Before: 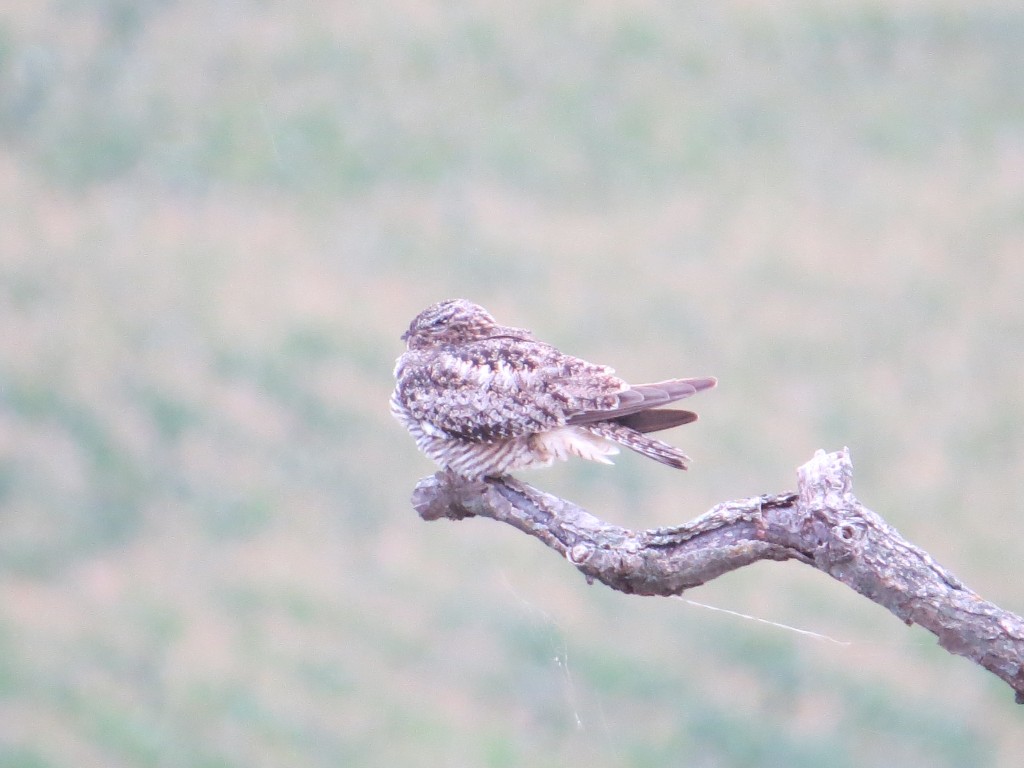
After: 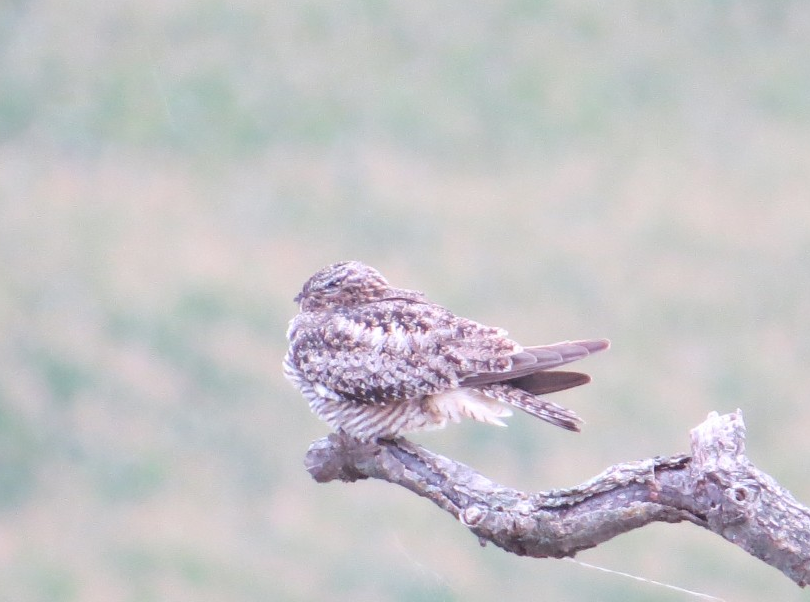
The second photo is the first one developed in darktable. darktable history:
crop and rotate: left 10.508%, top 5.046%, right 10.353%, bottom 16.441%
